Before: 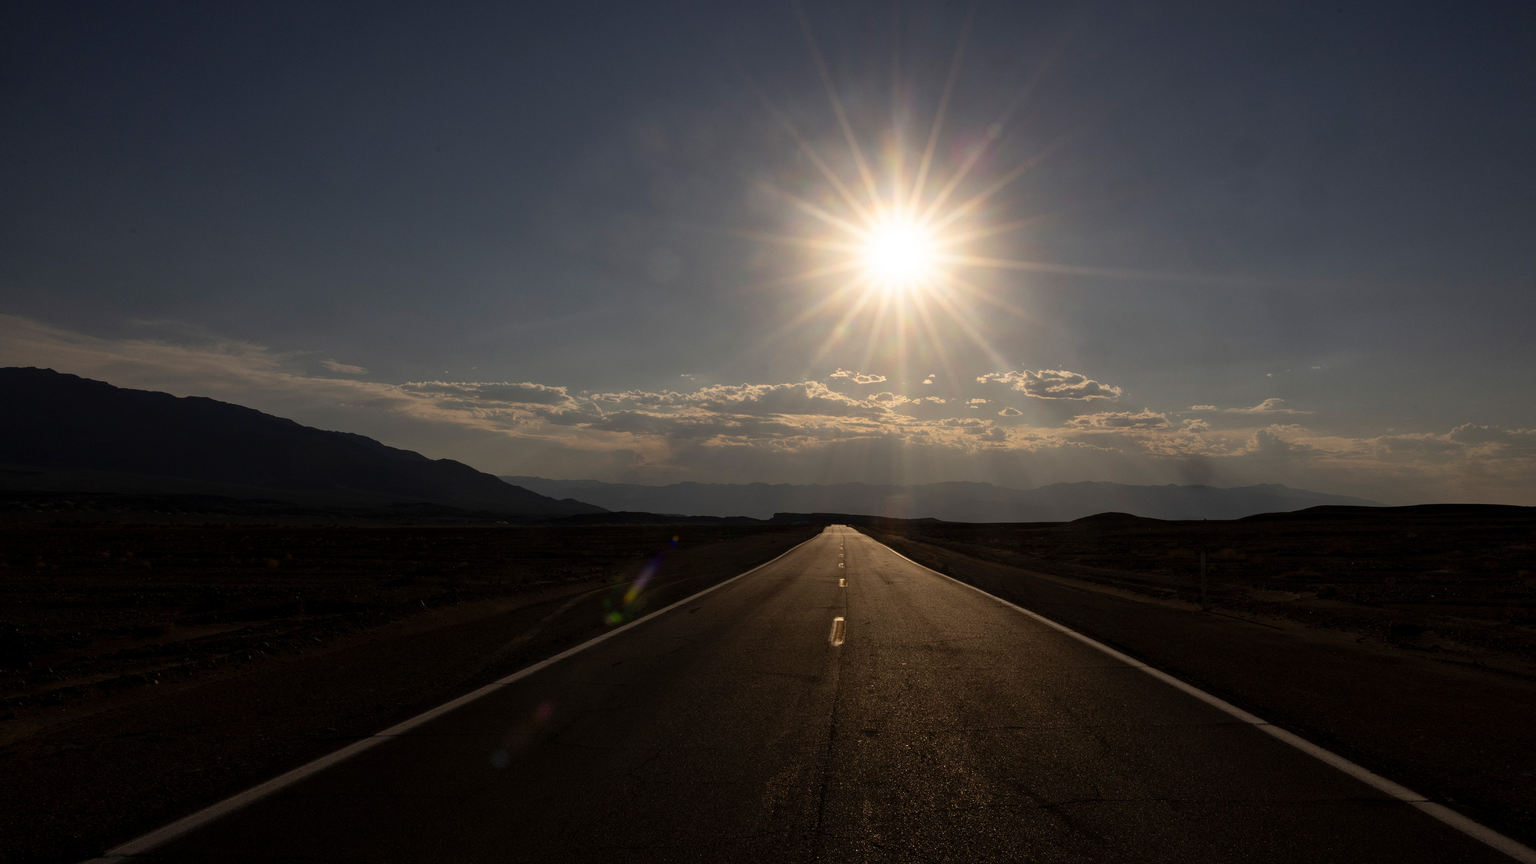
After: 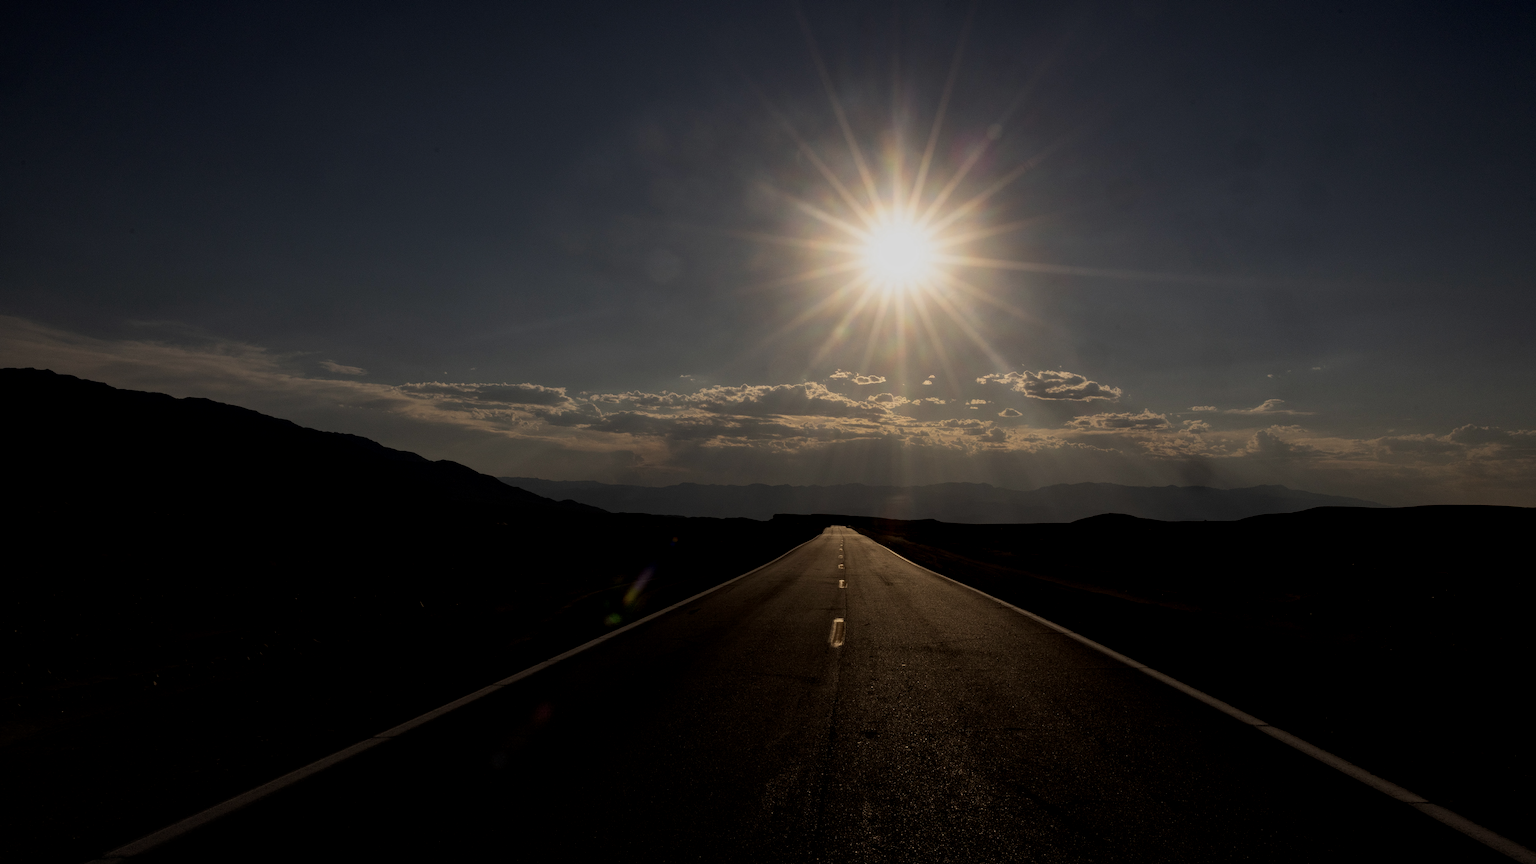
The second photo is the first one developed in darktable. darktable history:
local contrast: detail 130%
exposure: exposure -1 EV, compensate highlight preservation false
color balance rgb: linear chroma grading › global chroma 10%, global vibrance 10%, contrast 15%, saturation formula JzAzBz (2021)
crop and rotate: left 0.126%
